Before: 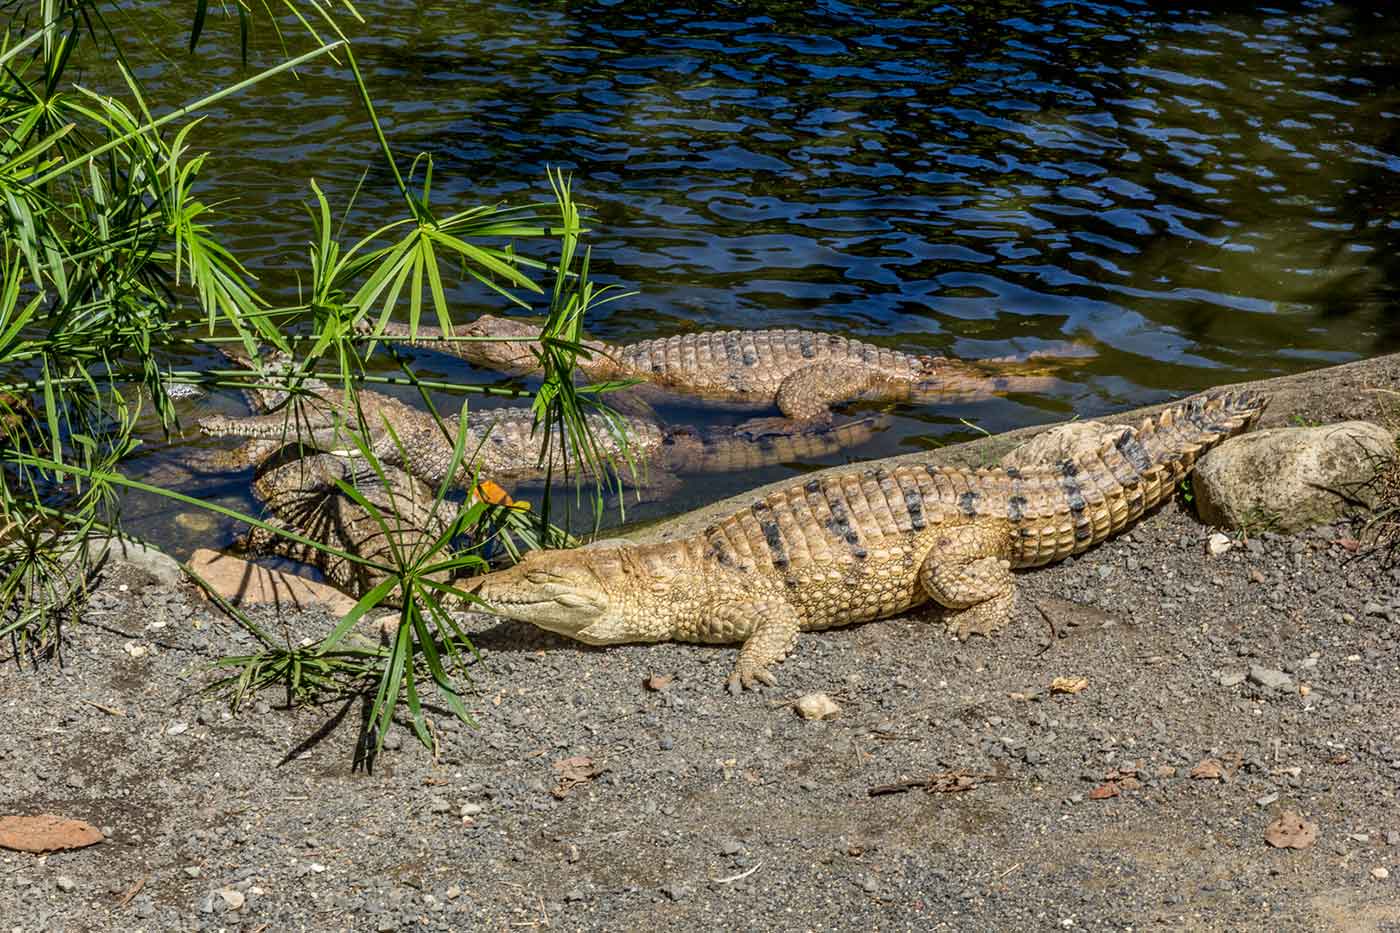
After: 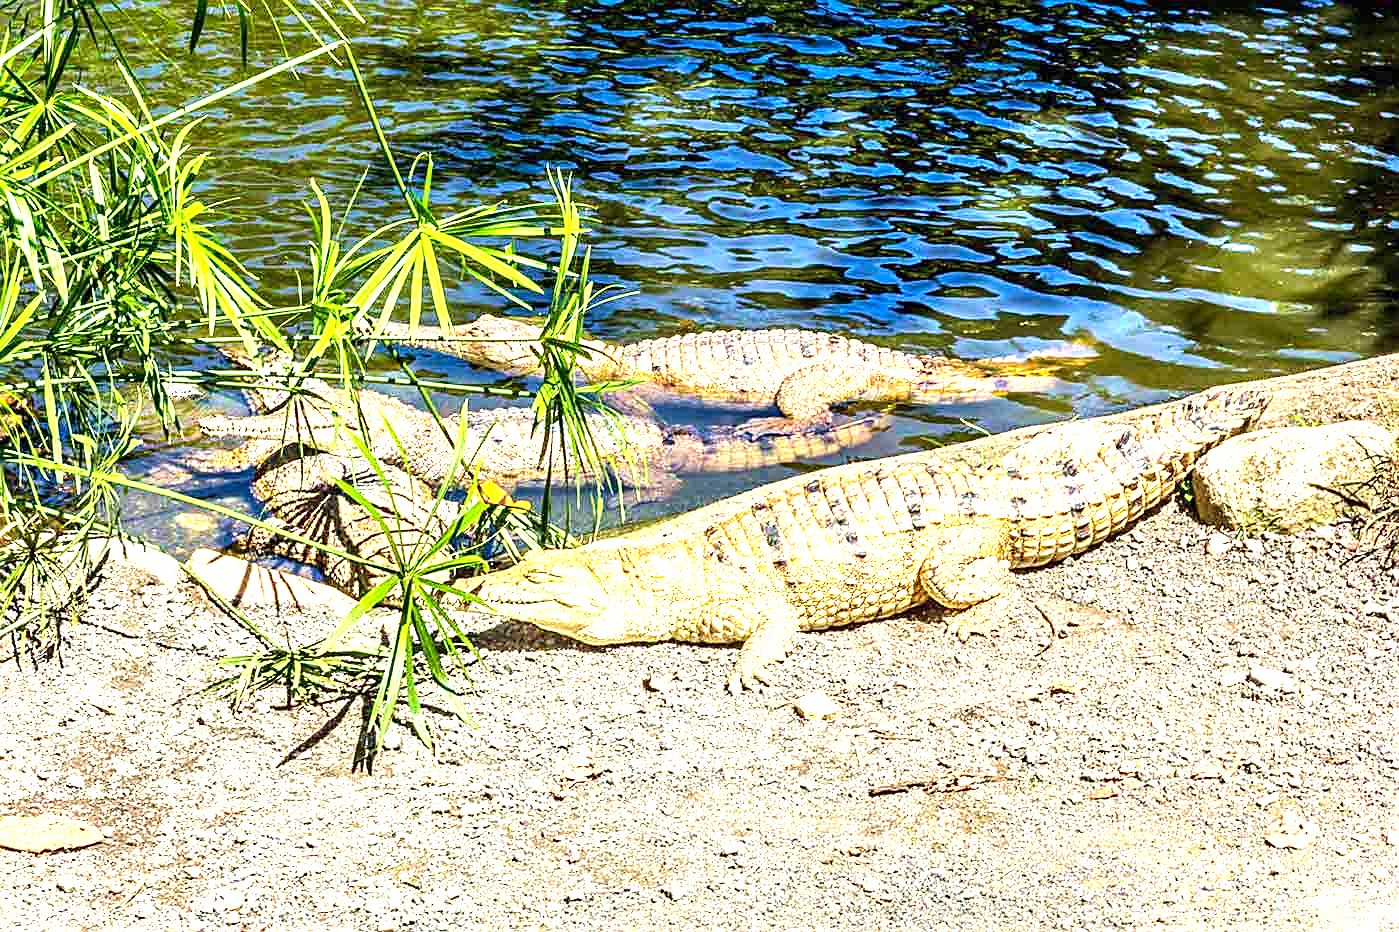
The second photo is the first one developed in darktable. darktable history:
contrast brightness saturation: contrast 0.07, brightness 0.08, saturation 0.18
velvia: on, module defaults
sharpen: on, module defaults
tone equalizer: -8 EV -0.417 EV, -7 EV -0.389 EV, -6 EV -0.333 EV, -5 EV -0.222 EV, -3 EV 0.222 EV, -2 EV 0.333 EV, -1 EV 0.389 EV, +0 EV 0.417 EV, edges refinement/feathering 500, mask exposure compensation -1.57 EV, preserve details no
exposure: exposure 2.003 EV, compensate highlight preservation false
